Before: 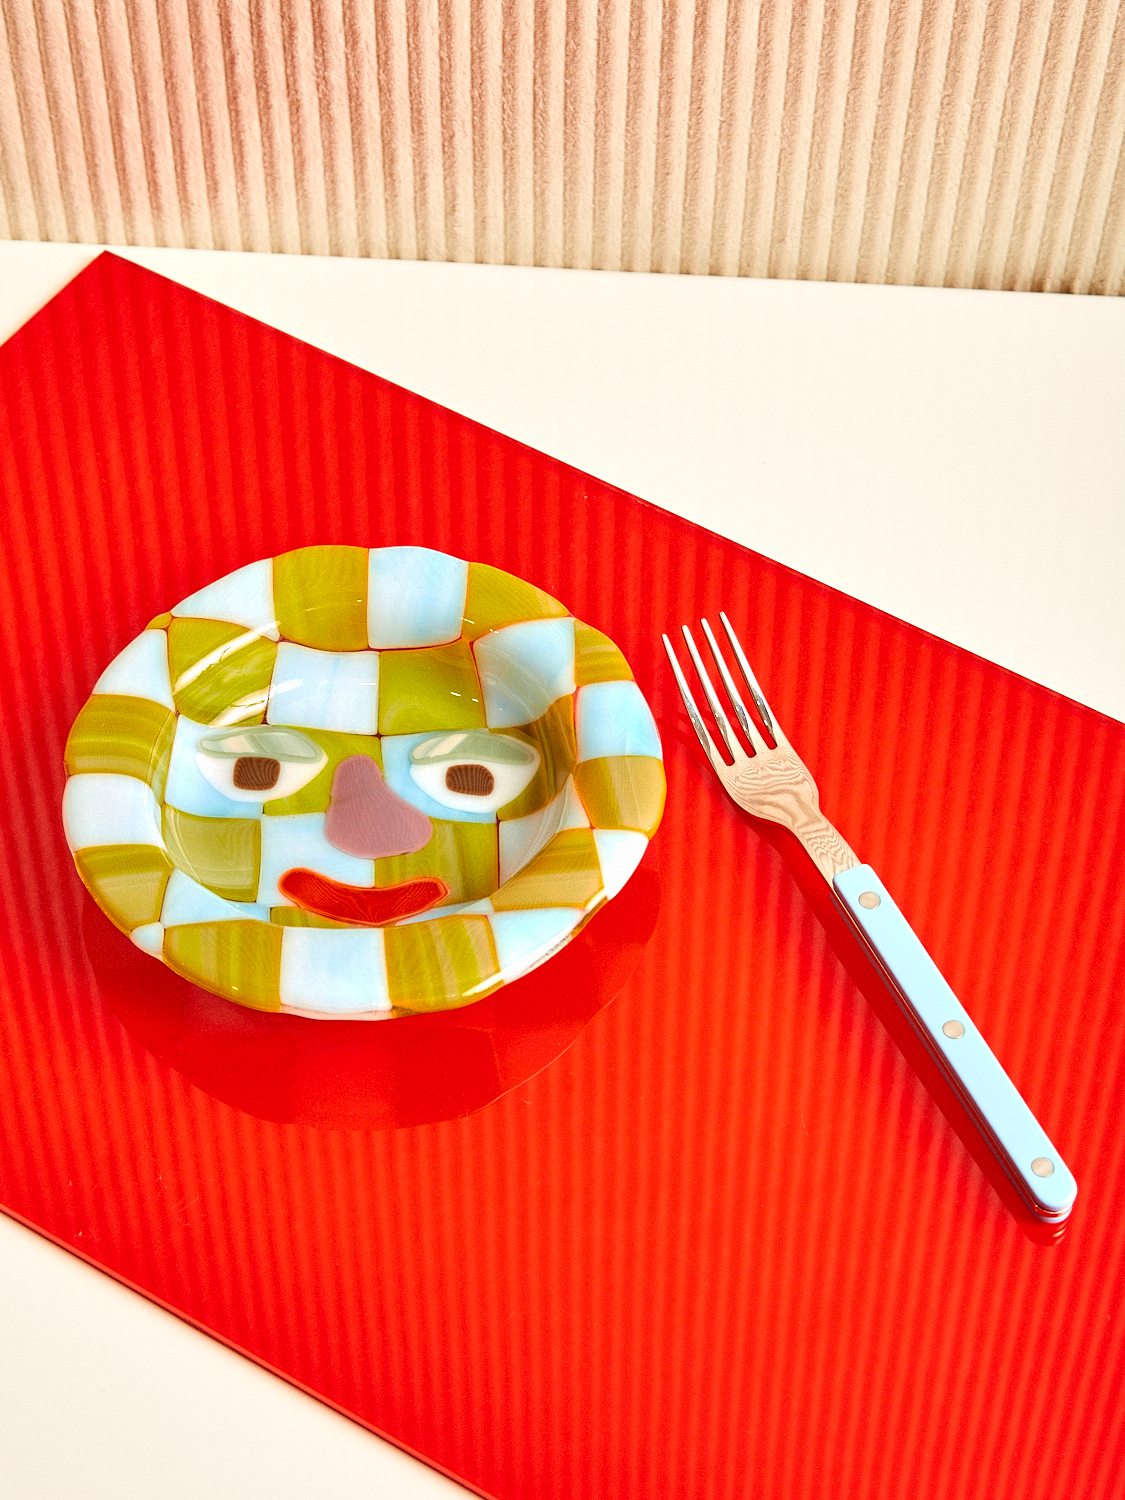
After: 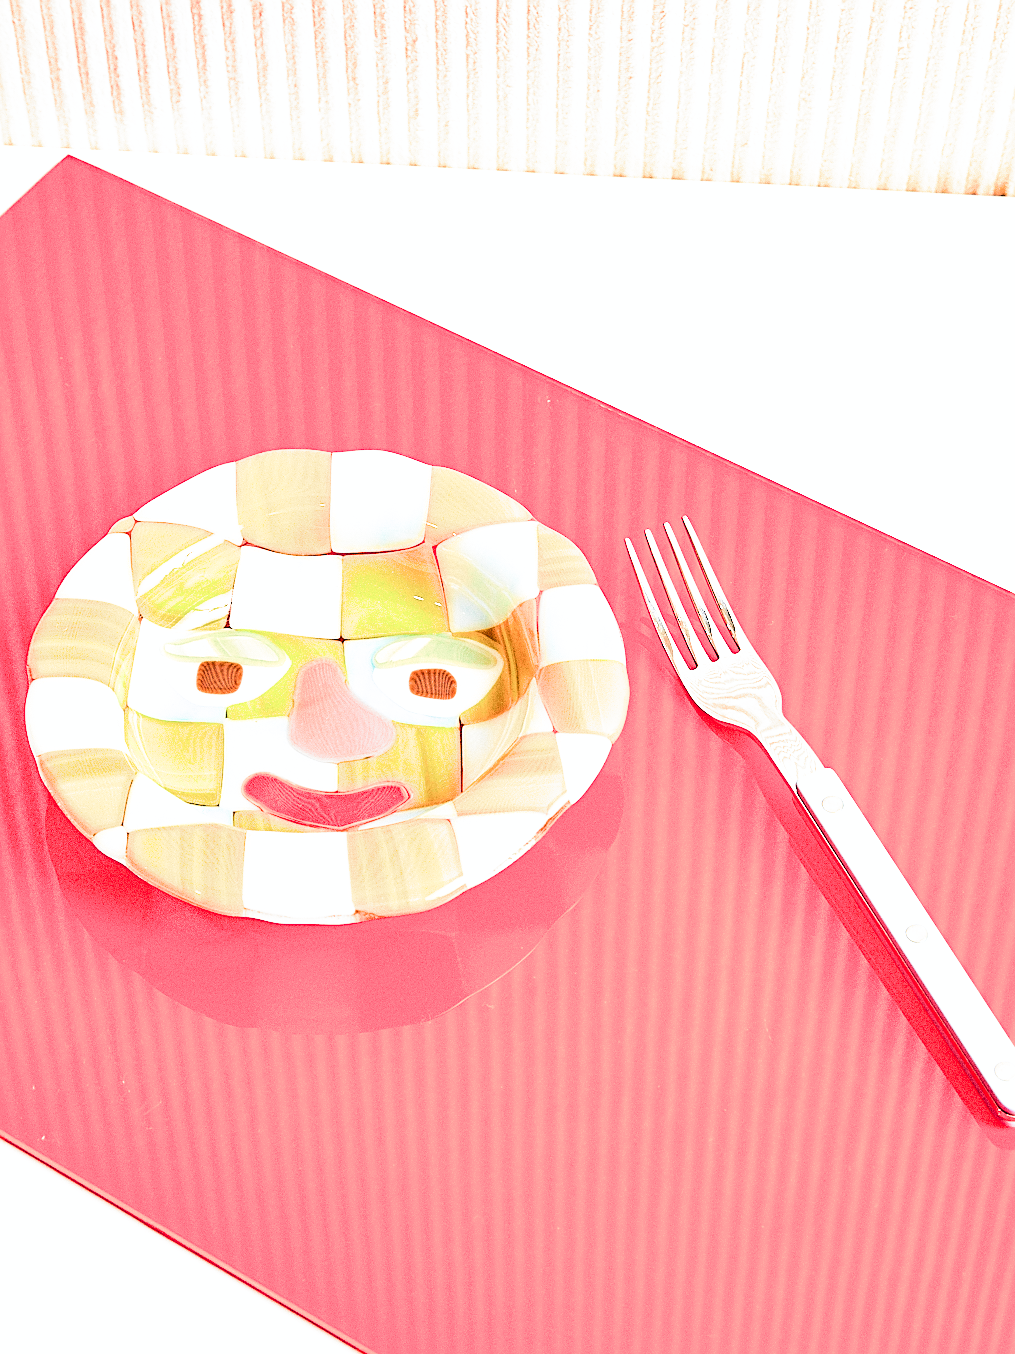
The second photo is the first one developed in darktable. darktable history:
crop: left 3.305%, top 6.436%, right 6.389%, bottom 3.258%
exposure: black level correction 0.001, exposure 1.398 EV, compensate exposure bias true, compensate highlight preservation false
tone curve: curves: ch0 [(0, 0.023) (0.037, 0.04) (0.131, 0.128) (0.304, 0.331) (0.504, 0.584) (0.616, 0.687) (0.704, 0.764) (0.808, 0.823) (1, 1)]; ch1 [(0, 0) (0.301, 0.3) (0.477, 0.472) (0.493, 0.497) (0.508, 0.501) (0.544, 0.541) (0.563, 0.565) (0.626, 0.66) (0.721, 0.776) (1, 1)]; ch2 [(0, 0) (0.249, 0.216) (0.349, 0.343) (0.424, 0.442) (0.476, 0.483) (0.502, 0.5) (0.517, 0.519) (0.532, 0.553) (0.569, 0.587) (0.634, 0.628) (0.706, 0.729) (0.828, 0.742) (1, 0.9)], color space Lab, independent channels, preserve colors none
filmic rgb: black relative exposure -5 EV, white relative exposure 3.5 EV, hardness 3.19, contrast 1.5, highlights saturation mix -50%
sharpen: on, module defaults
